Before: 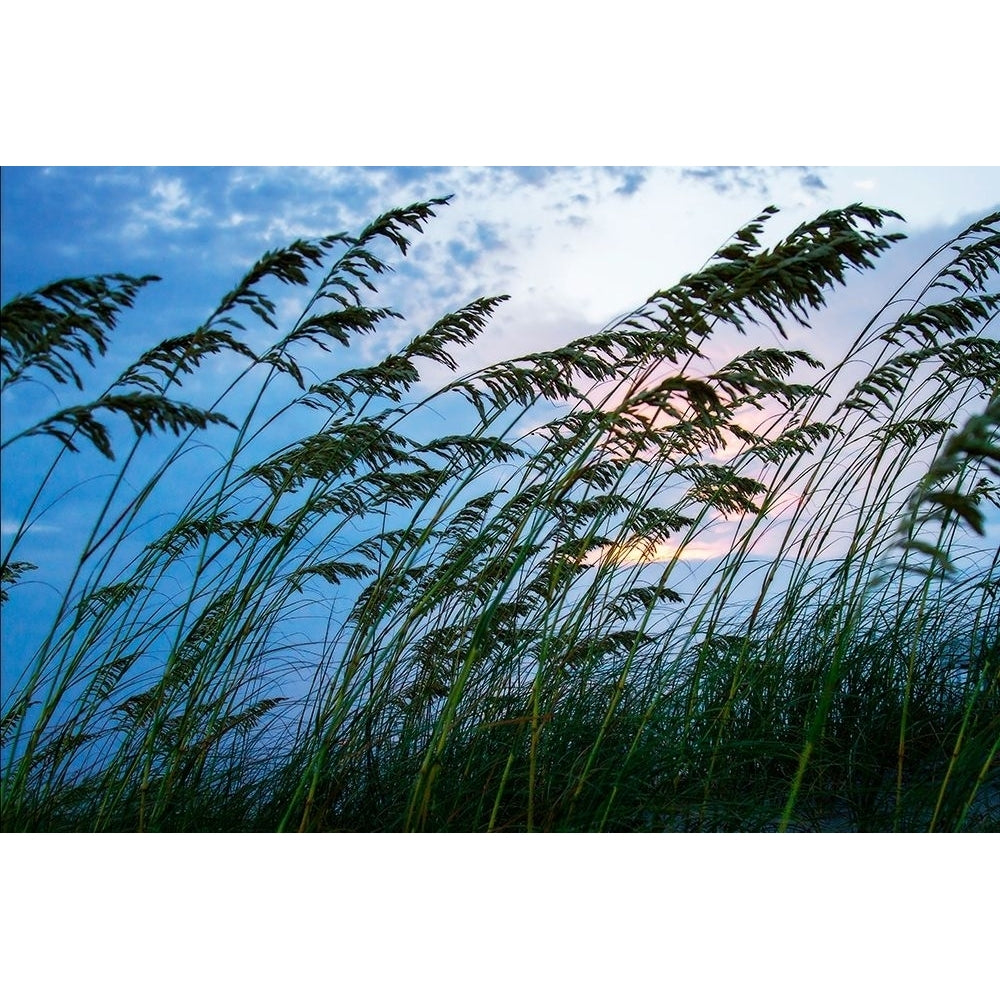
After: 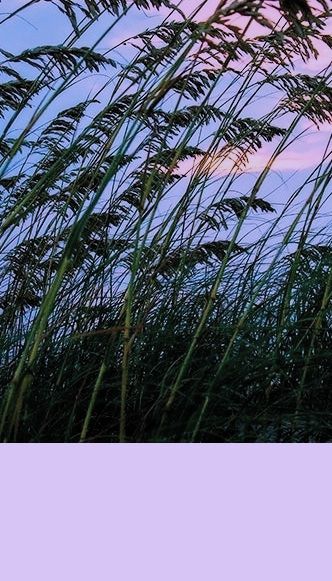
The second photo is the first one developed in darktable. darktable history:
color correction: highlights a* 15.21, highlights b* -25.48
filmic rgb: black relative exposure -7.65 EV, white relative exposure 4.56 EV, hardness 3.61, color science v5 (2021), contrast in shadows safe, contrast in highlights safe
crop: left 40.88%, top 39.026%, right 25.889%, bottom 2.838%
